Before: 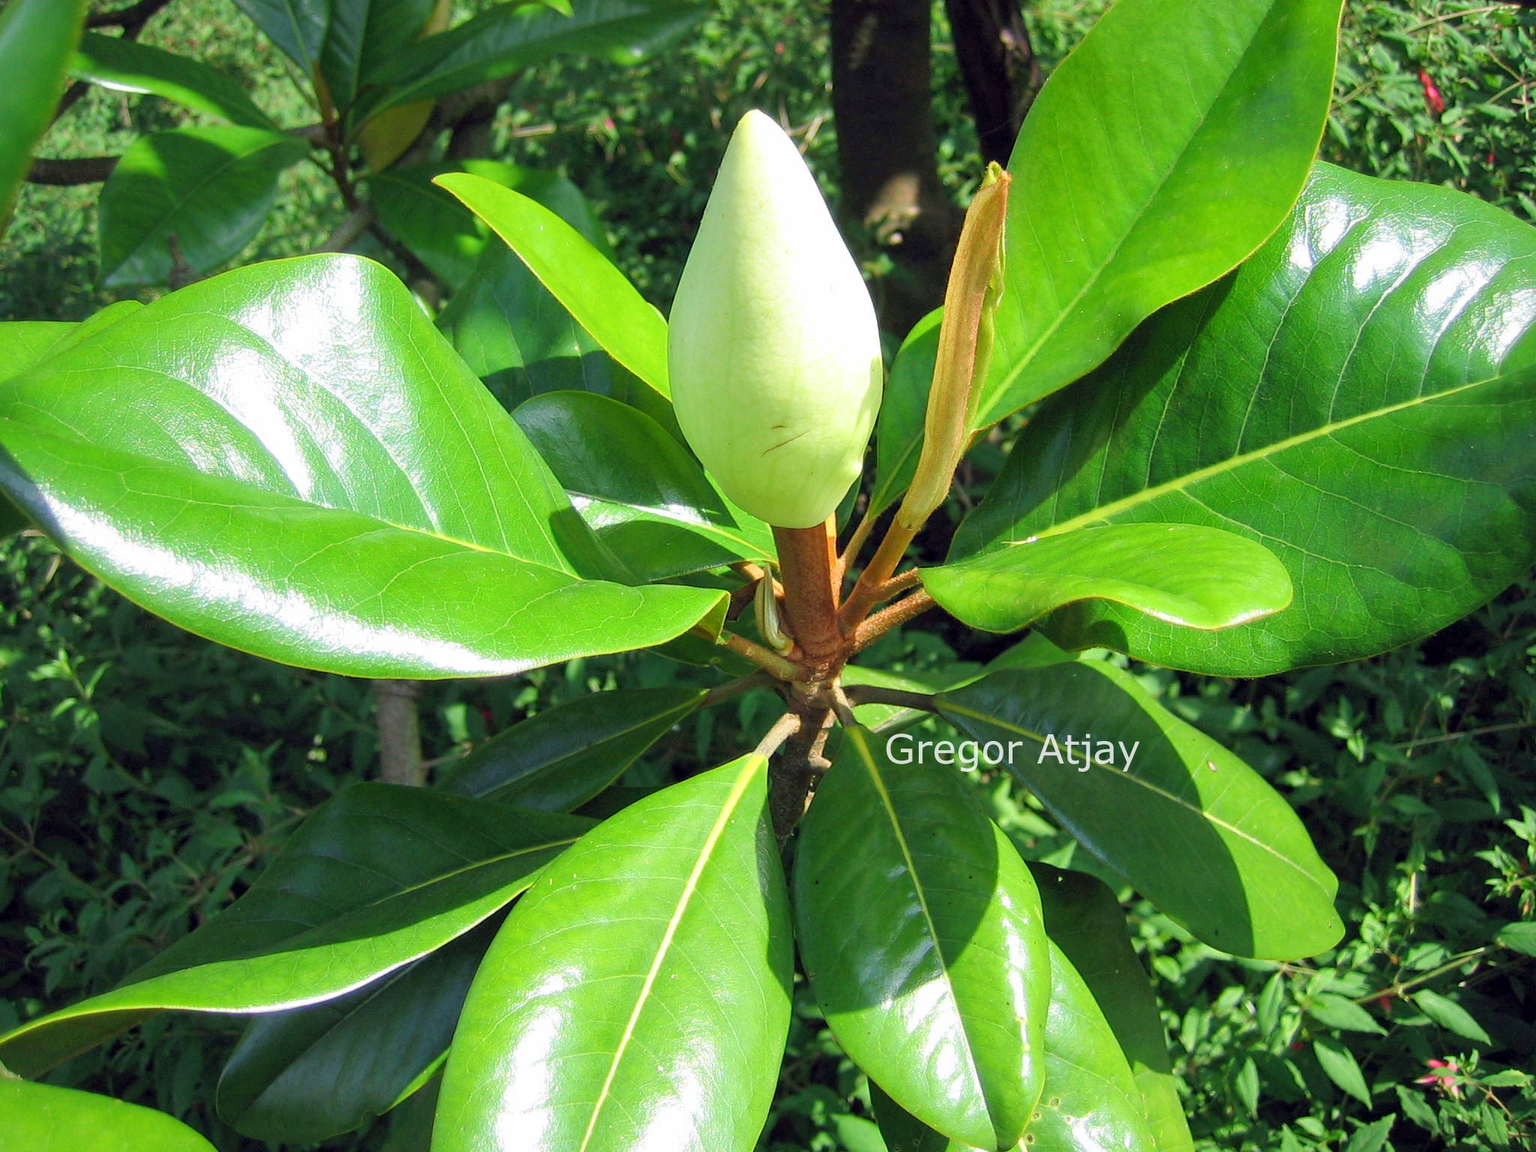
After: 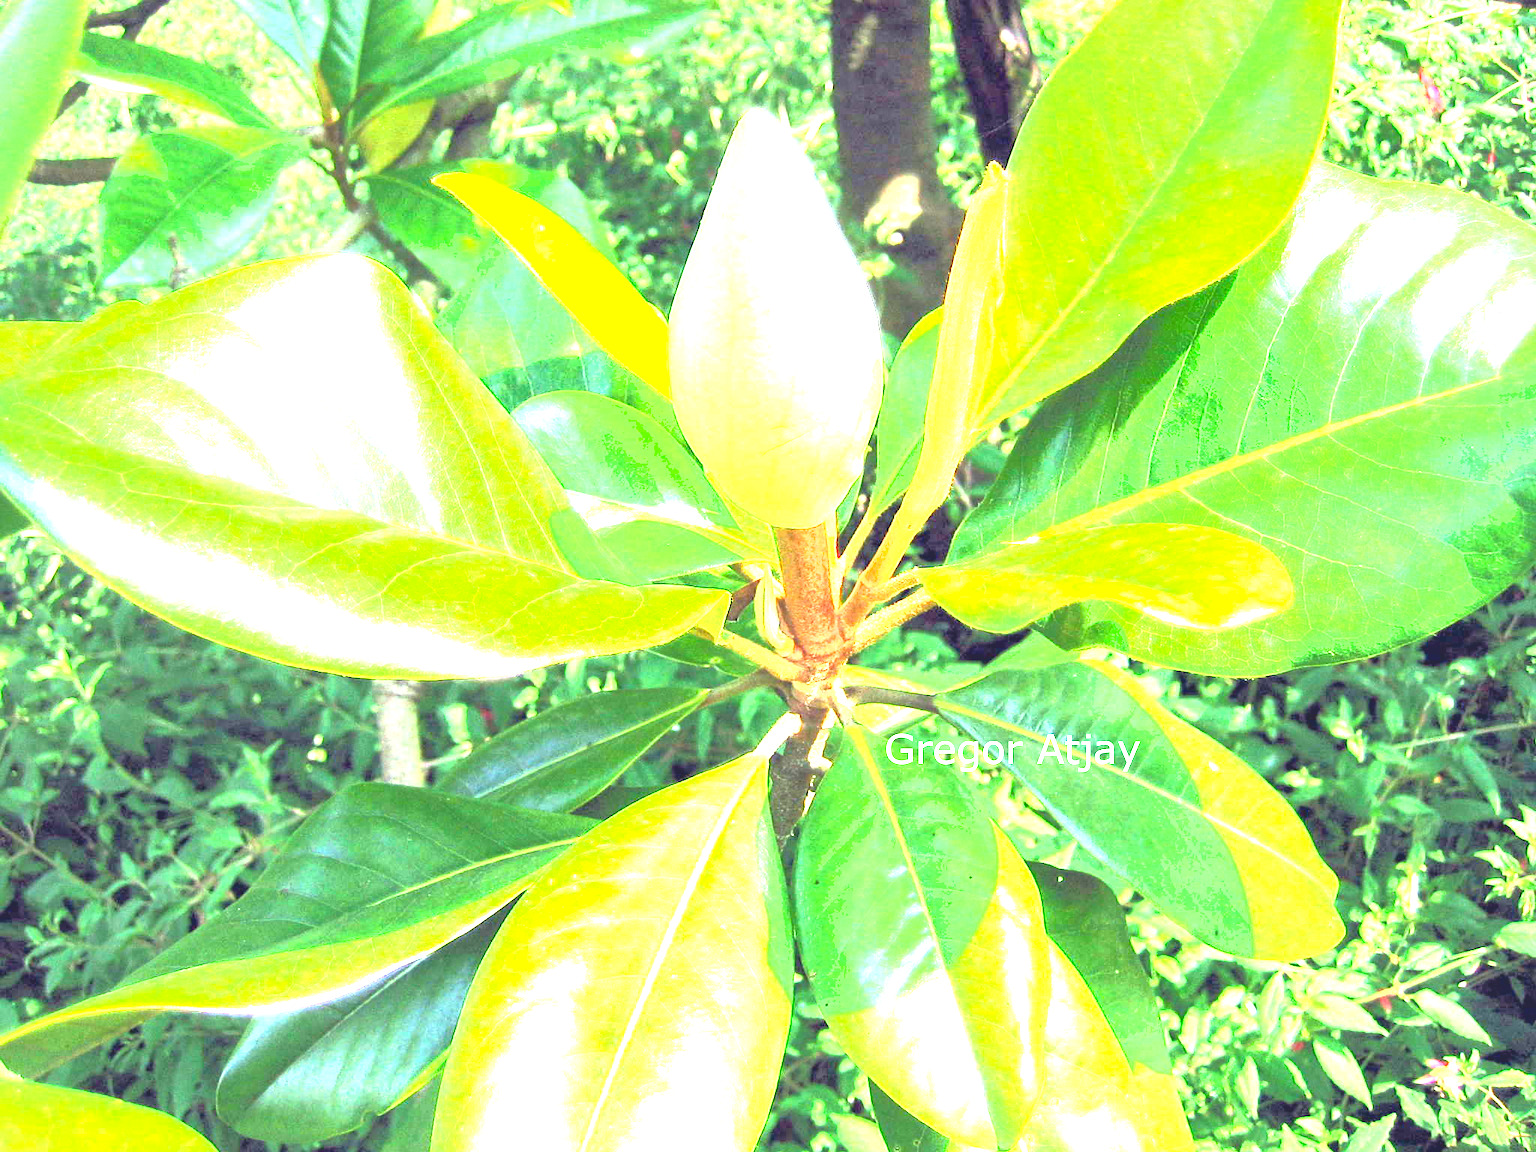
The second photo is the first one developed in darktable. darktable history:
shadows and highlights: shadows -20, white point adjustment -2, highlights -35
levels: levels [0, 0.281, 0.562]
exposure: black level correction 0.001, exposure 1.398 EV, compensate exposure bias true, compensate highlight preservation false
contrast brightness saturation: contrast -0.15, brightness 0.05, saturation -0.12
